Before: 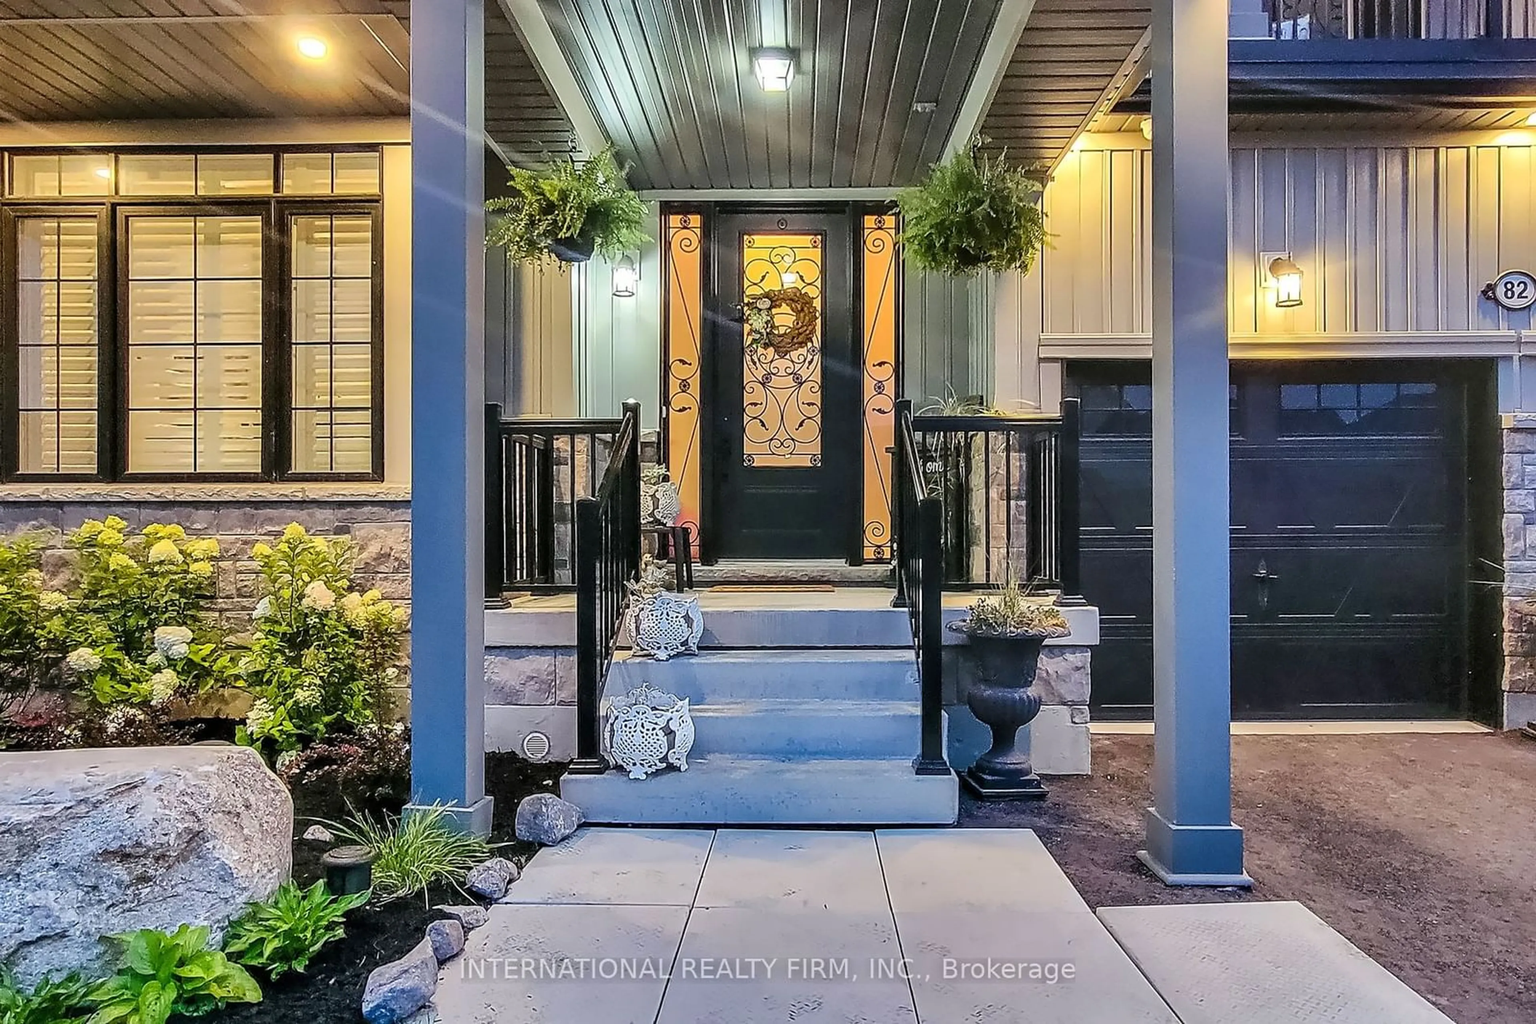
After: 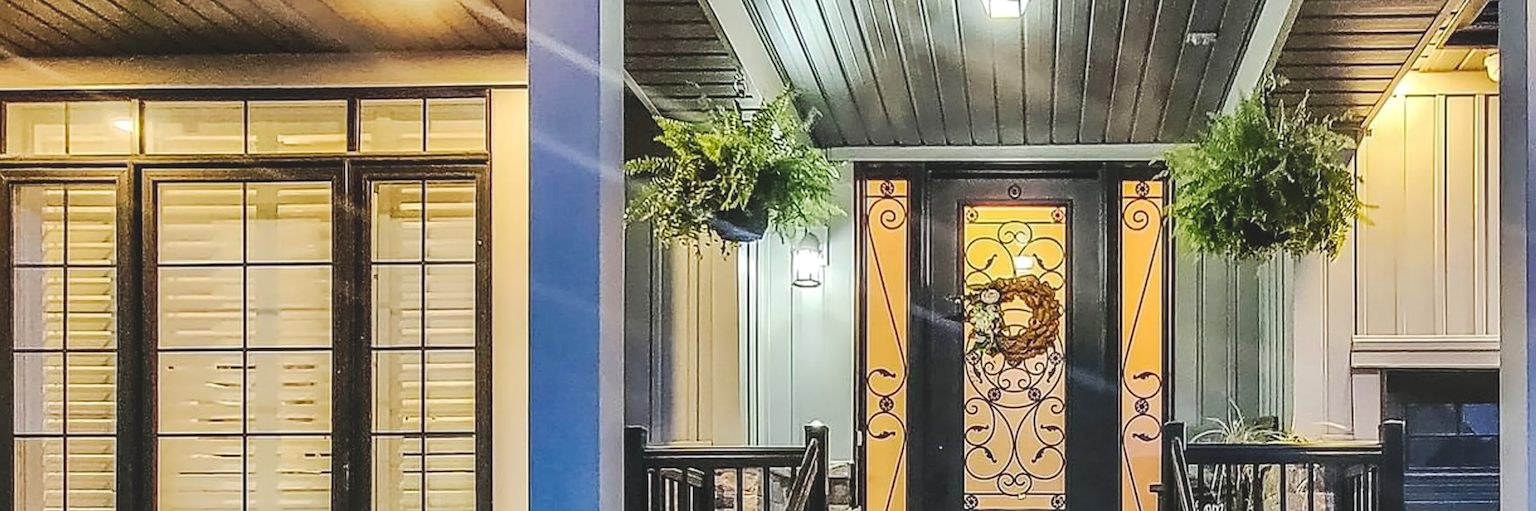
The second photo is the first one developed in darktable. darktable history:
local contrast: on, module defaults
tone curve: curves: ch0 [(0, 0) (0.003, 0.126) (0.011, 0.129) (0.025, 0.129) (0.044, 0.136) (0.069, 0.145) (0.1, 0.162) (0.136, 0.182) (0.177, 0.211) (0.224, 0.254) (0.277, 0.307) (0.335, 0.366) (0.399, 0.441) (0.468, 0.533) (0.543, 0.624) (0.623, 0.702) (0.709, 0.774) (0.801, 0.835) (0.898, 0.904) (1, 1)], preserve colors none
crop: left 0.579%, top 7.627%, right 23.167%, bottom 54.275%
